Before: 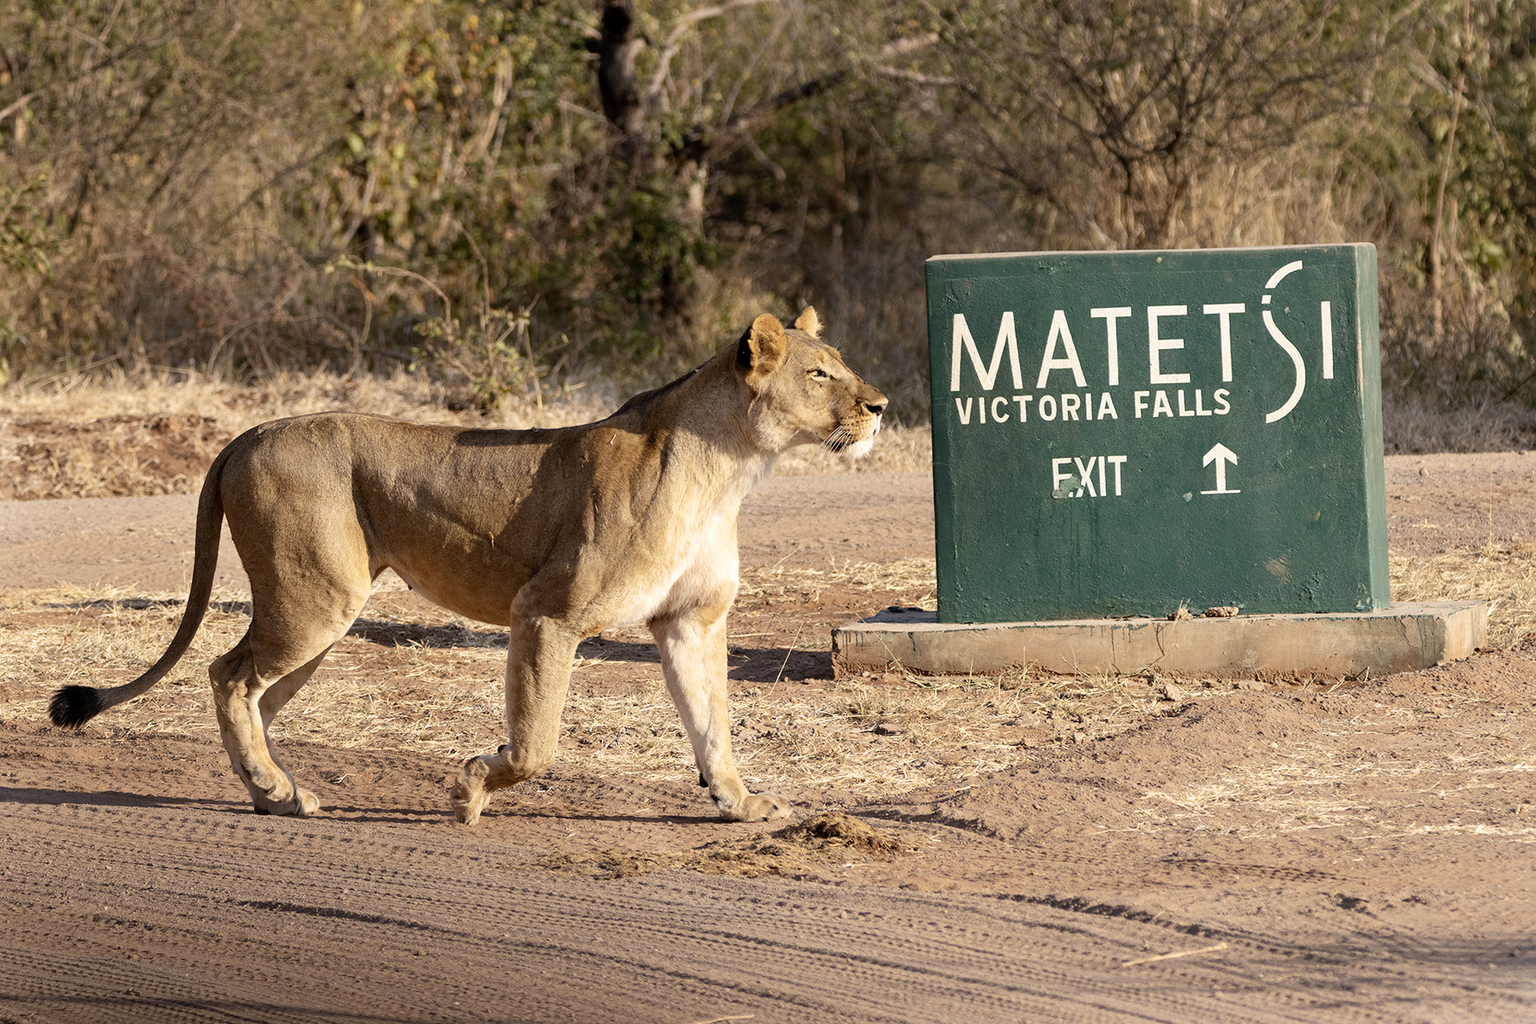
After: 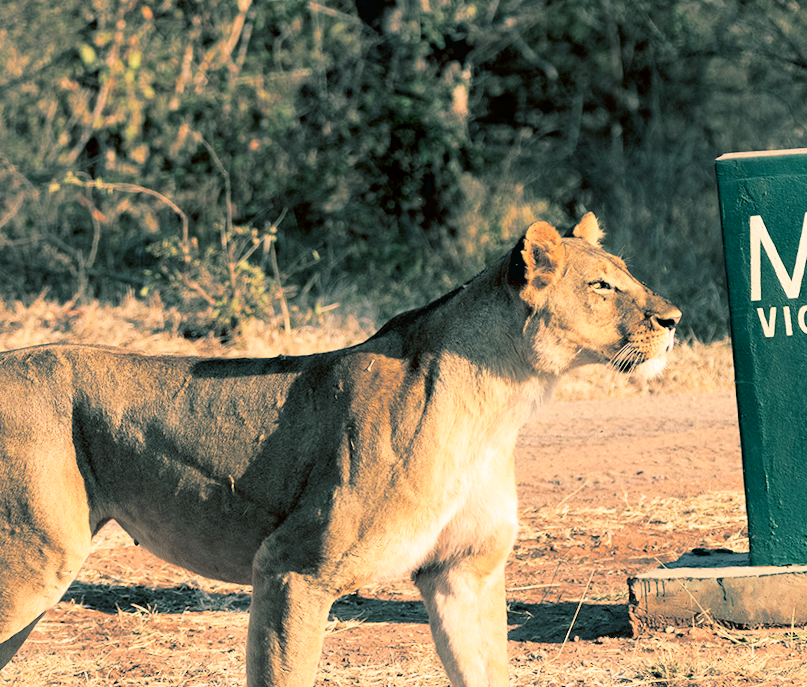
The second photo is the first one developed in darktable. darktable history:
crop: left 17.835%, top 7.675%, right 32.881%, bottom 32.213%
rotate and perspective: rotation -1.68°, lens shift (vertical) -0.146, crop left 0.049, crop right 0.912, crop top 0.032, crop bottom 0.96
split-toning: shadows › hue 186.43°, highlights › hue 49.29°, compress 30.29%
tone curve: curves: ch0 [(0, 0.013) (0.054, 0.018) (0.205, 0.191) (0.289, 0.292) (0.39, 0.424) (0.493, 0.551) (0.647, 0.752) (0.796, 0.887) (1, 0.998)]; ch1 [(0, 0) (0.371, 0.339) (0.477, 0.452) (0.494, 0.495) (0.501, 0.501) (0.51, 0.516) (0.54, 0.557) (0.572, 0.605) (0.66, 0.701) (0.783, 0.804) (1, 1)]; ch2 [(0, 0) (0.32, 0.281) (0.403, 0.399) (0.441, 0.428) (0.47, 0.469) (0.498, 0.496) (0.524, 0.543) (0.551, 0.579) (0.633, 0.665) (0.7, 0.711) (1, 1)], color space Lab, independent channels, preserve colors none
